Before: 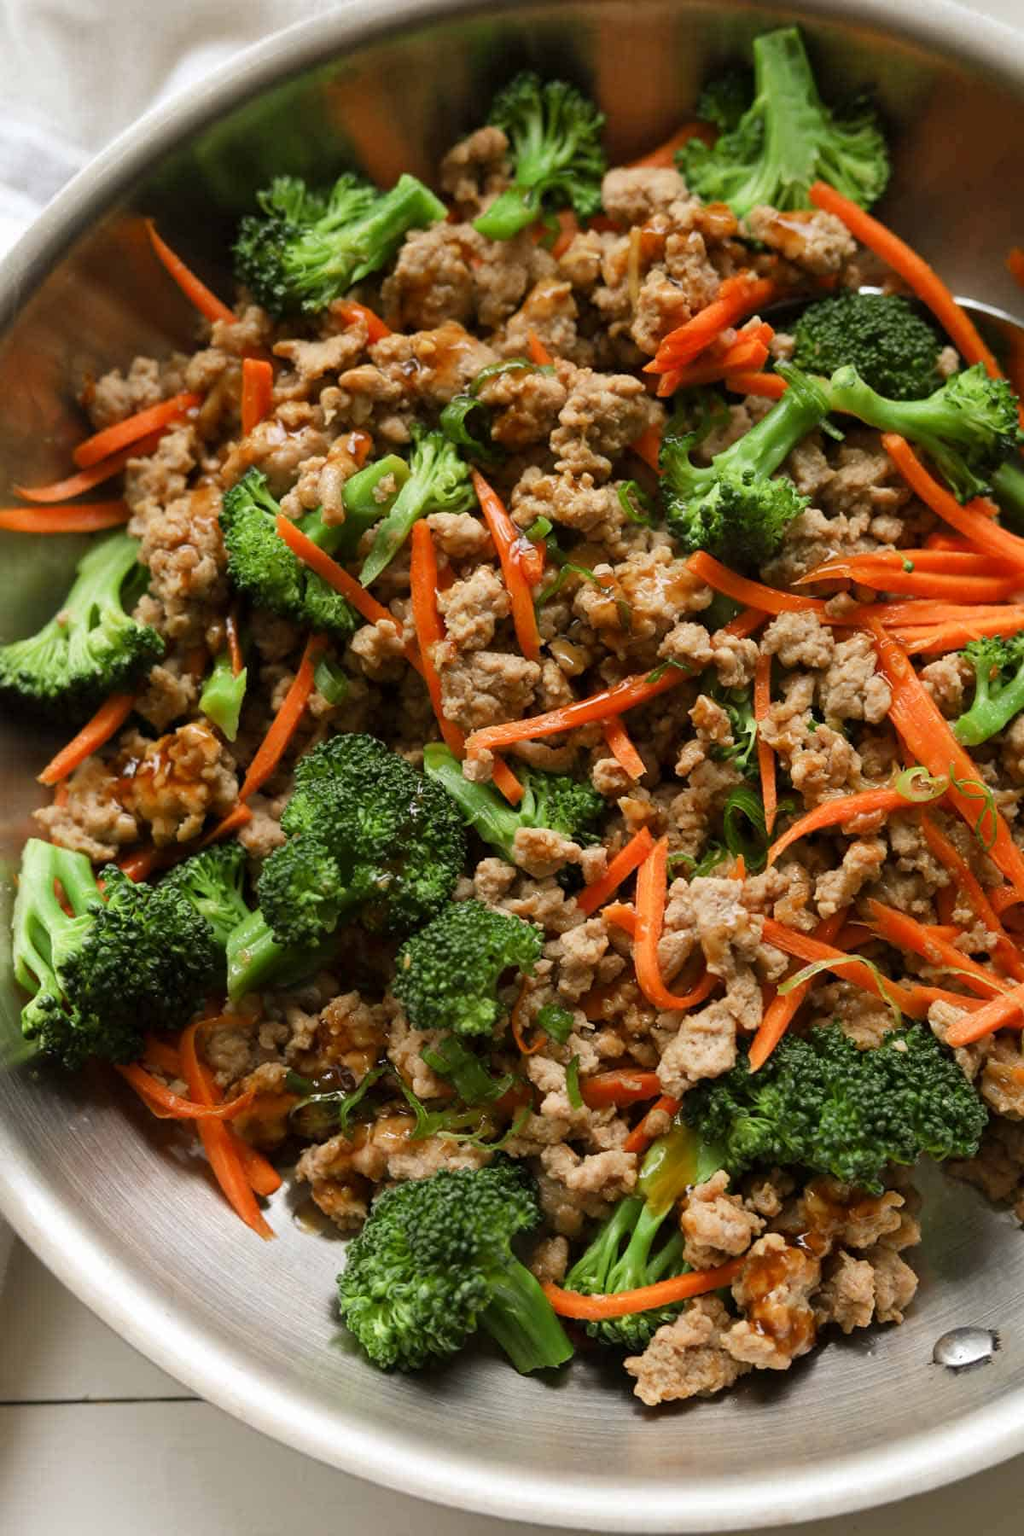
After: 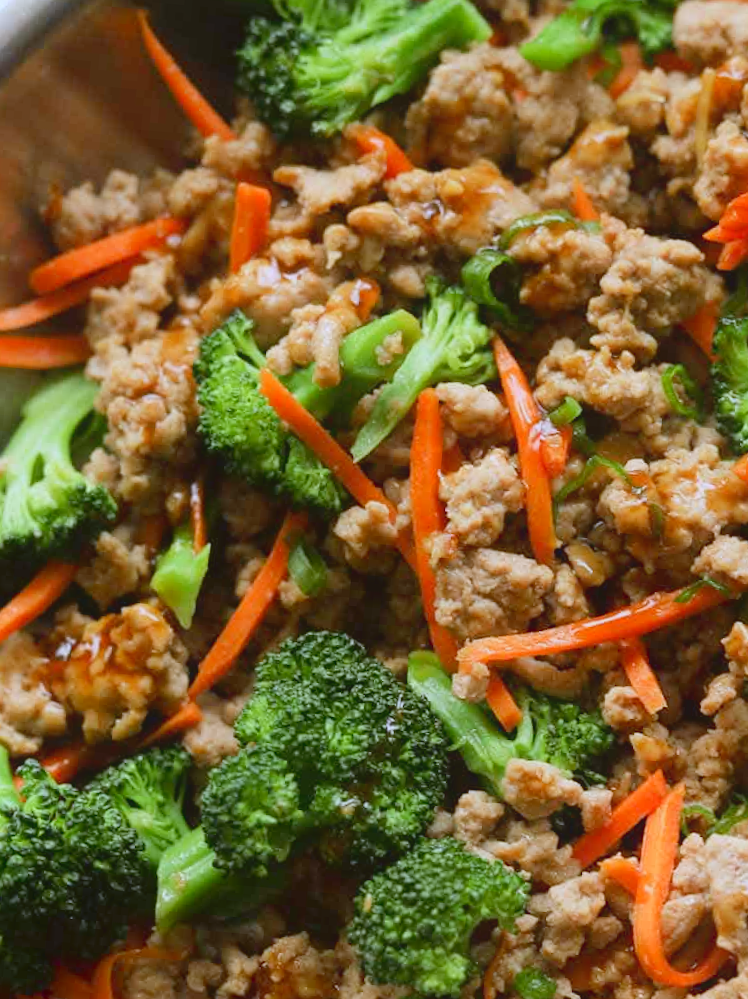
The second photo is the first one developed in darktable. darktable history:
white balance: red 0.948, green 1.02, blue 1.176
contrast equalizer: octaves 7, y [[0.6 ×6], [0.55 ×6], [0 ×6], [0 ×6], [0 ×6]], mix -0.2
crop and rotate: angle -4.99°, left 2.122%, top 6.945%, right 27.566%, bottom 30.519%
tone curve: curves: ch0 [(0, 0.047) (0.199, 0.263) (0.47, 0.555) (0.805, 0.839) (1, 0.962)], color space Lab, linked channels, preserve colors none
